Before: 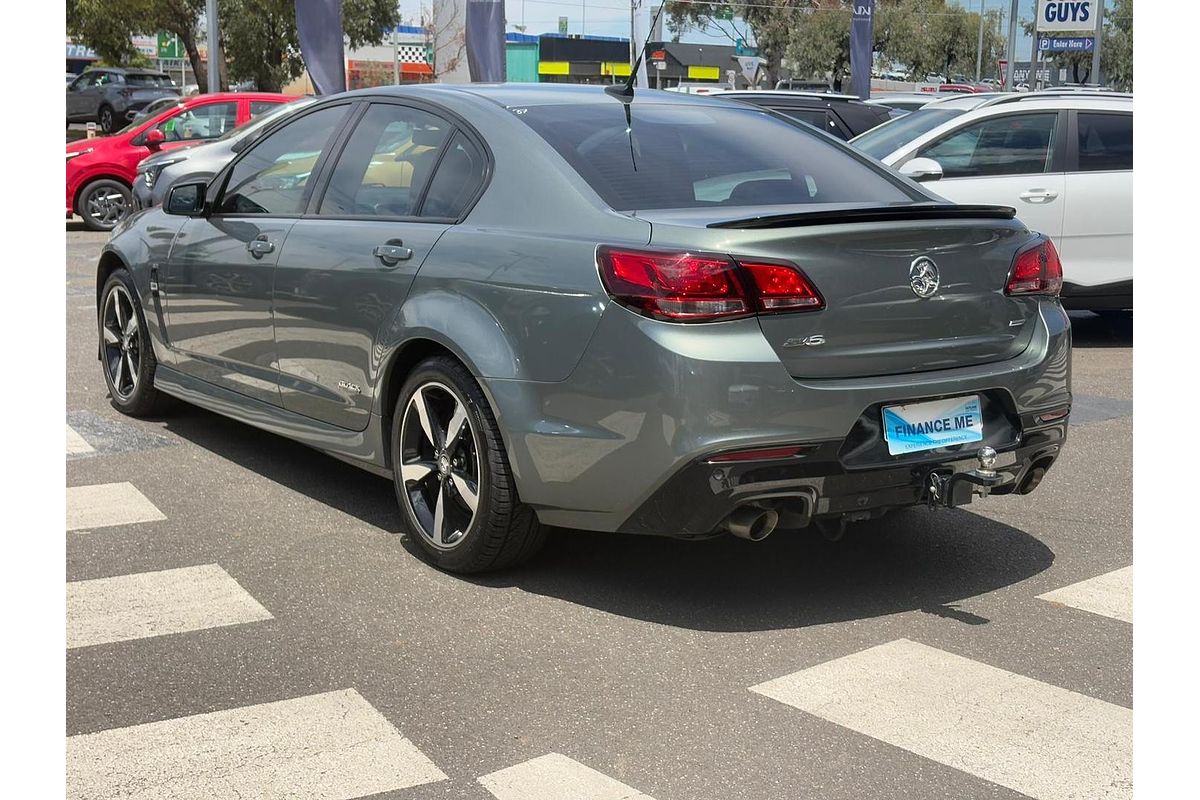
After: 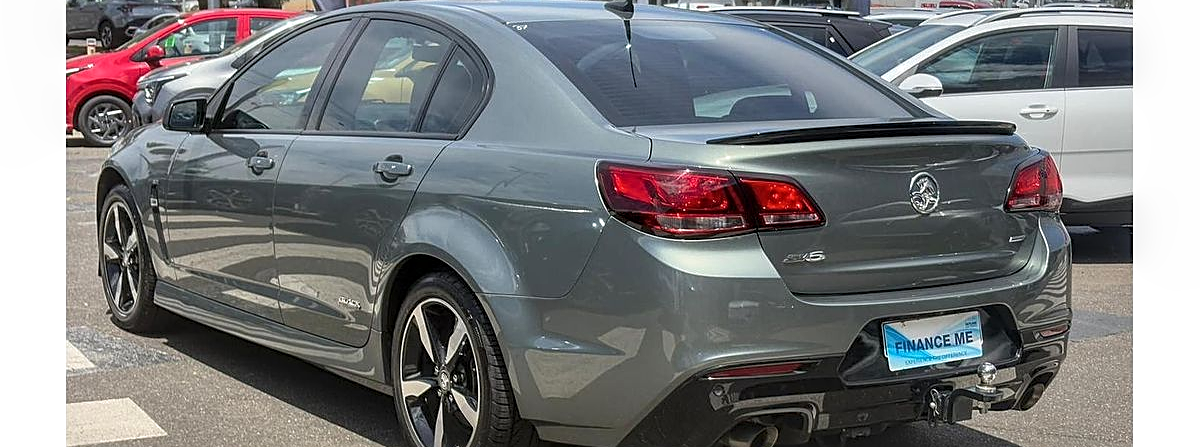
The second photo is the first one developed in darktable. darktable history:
local contrast: on, module defaults
shadows and highlights: shadows 61.4, white point adjustment 0.512, highlights -34.2, compress 83.99%
sharpen: on, module defaults
crop and rotate: top 10.549%, bottom 33.547%
